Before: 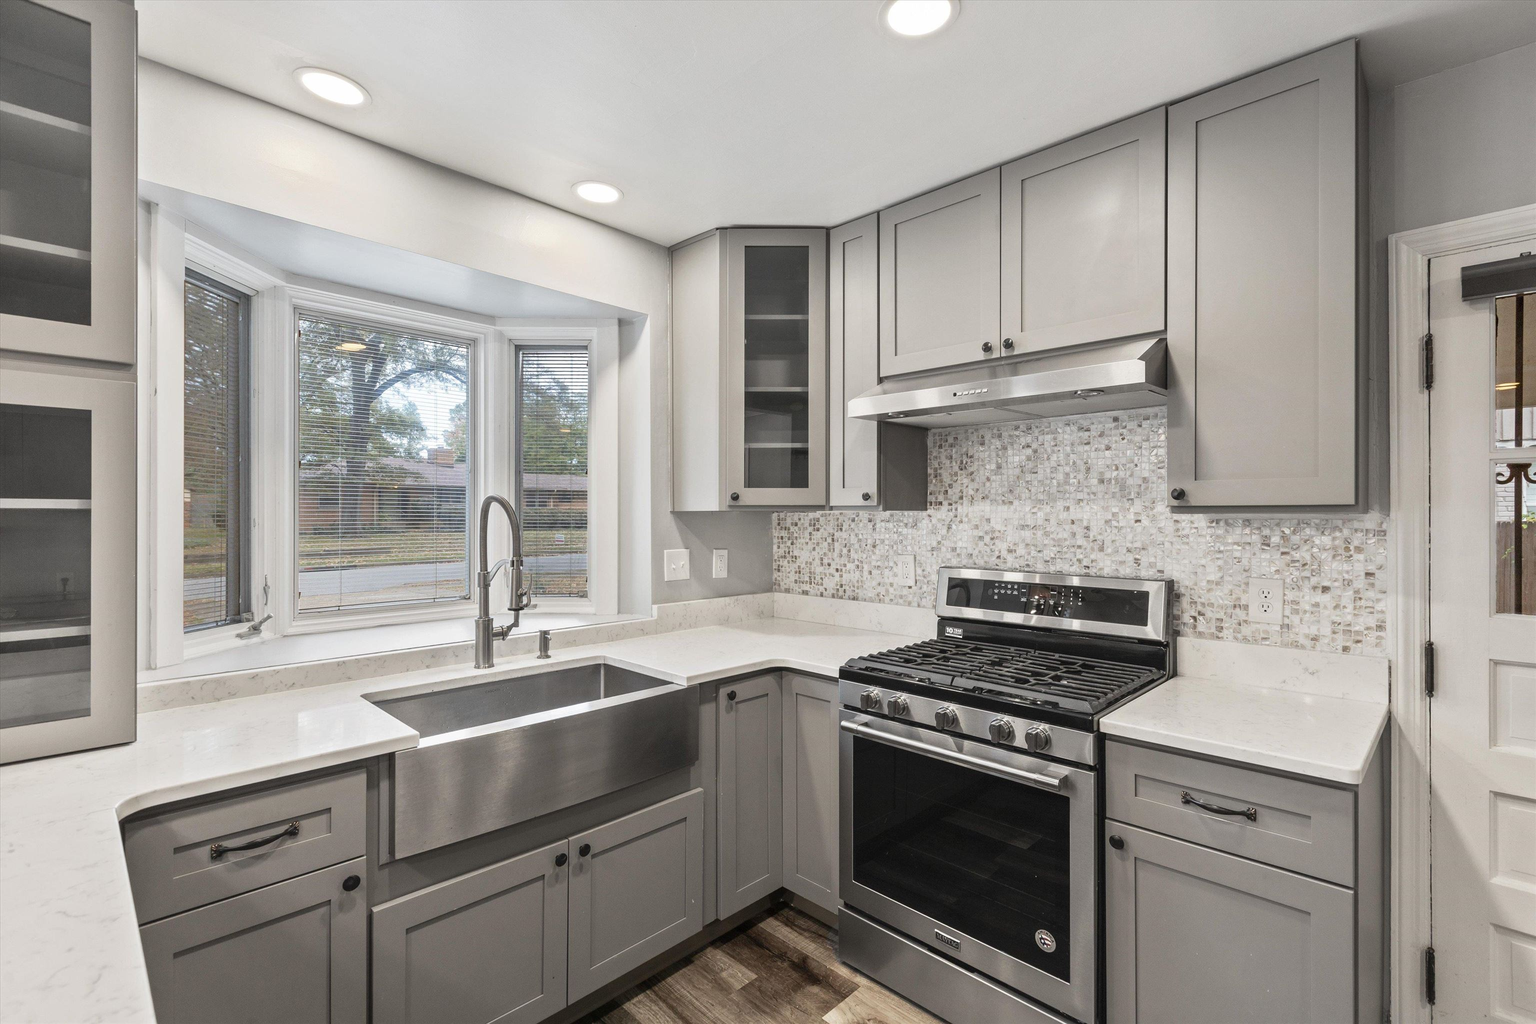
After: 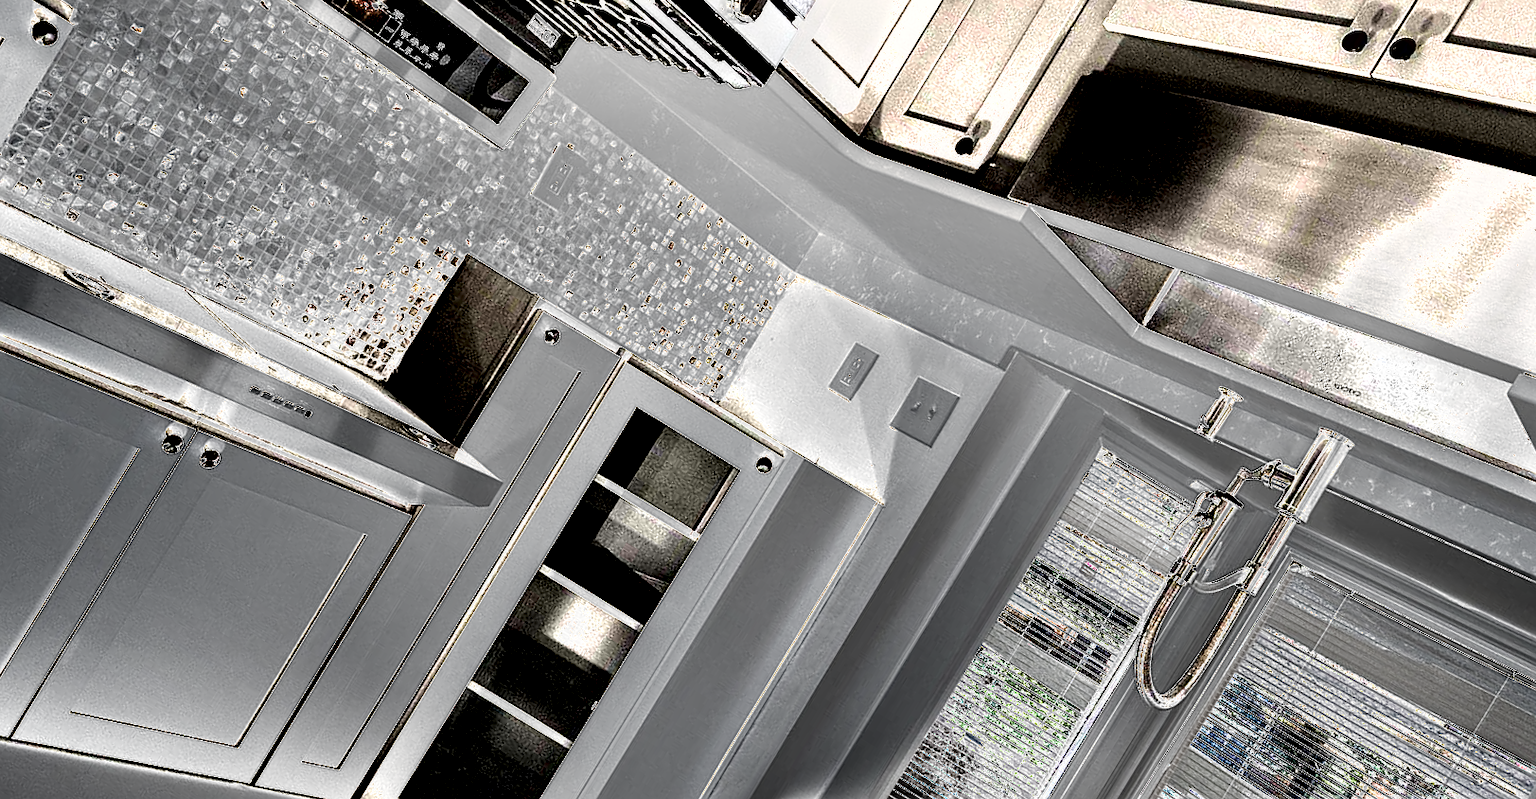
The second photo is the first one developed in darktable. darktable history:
shadows and highlights: radius 262.31, soften with gaussian
sharpen: on, module defaults
levels: levels [0, 0.281, 0.562]
exposure: exposure 0.611 EV, compensate highlight preservation false
crop and rotate: angle 148.68°, left 9.203%, top 15.62%, right 4.426%, bottom 16.934%
local contrast: highlights 100%, shadows 99%, detail 119%, midtone range 0.2
color balance rgb: shadows lift › luminance -20.155%, perceptual saturation grading › global saturation 20%, perceptual saturation grading › highlights -25.276%, perceptual saturation grading › shadows 25.457%
contrast brightness saturation: saturation -0.178
